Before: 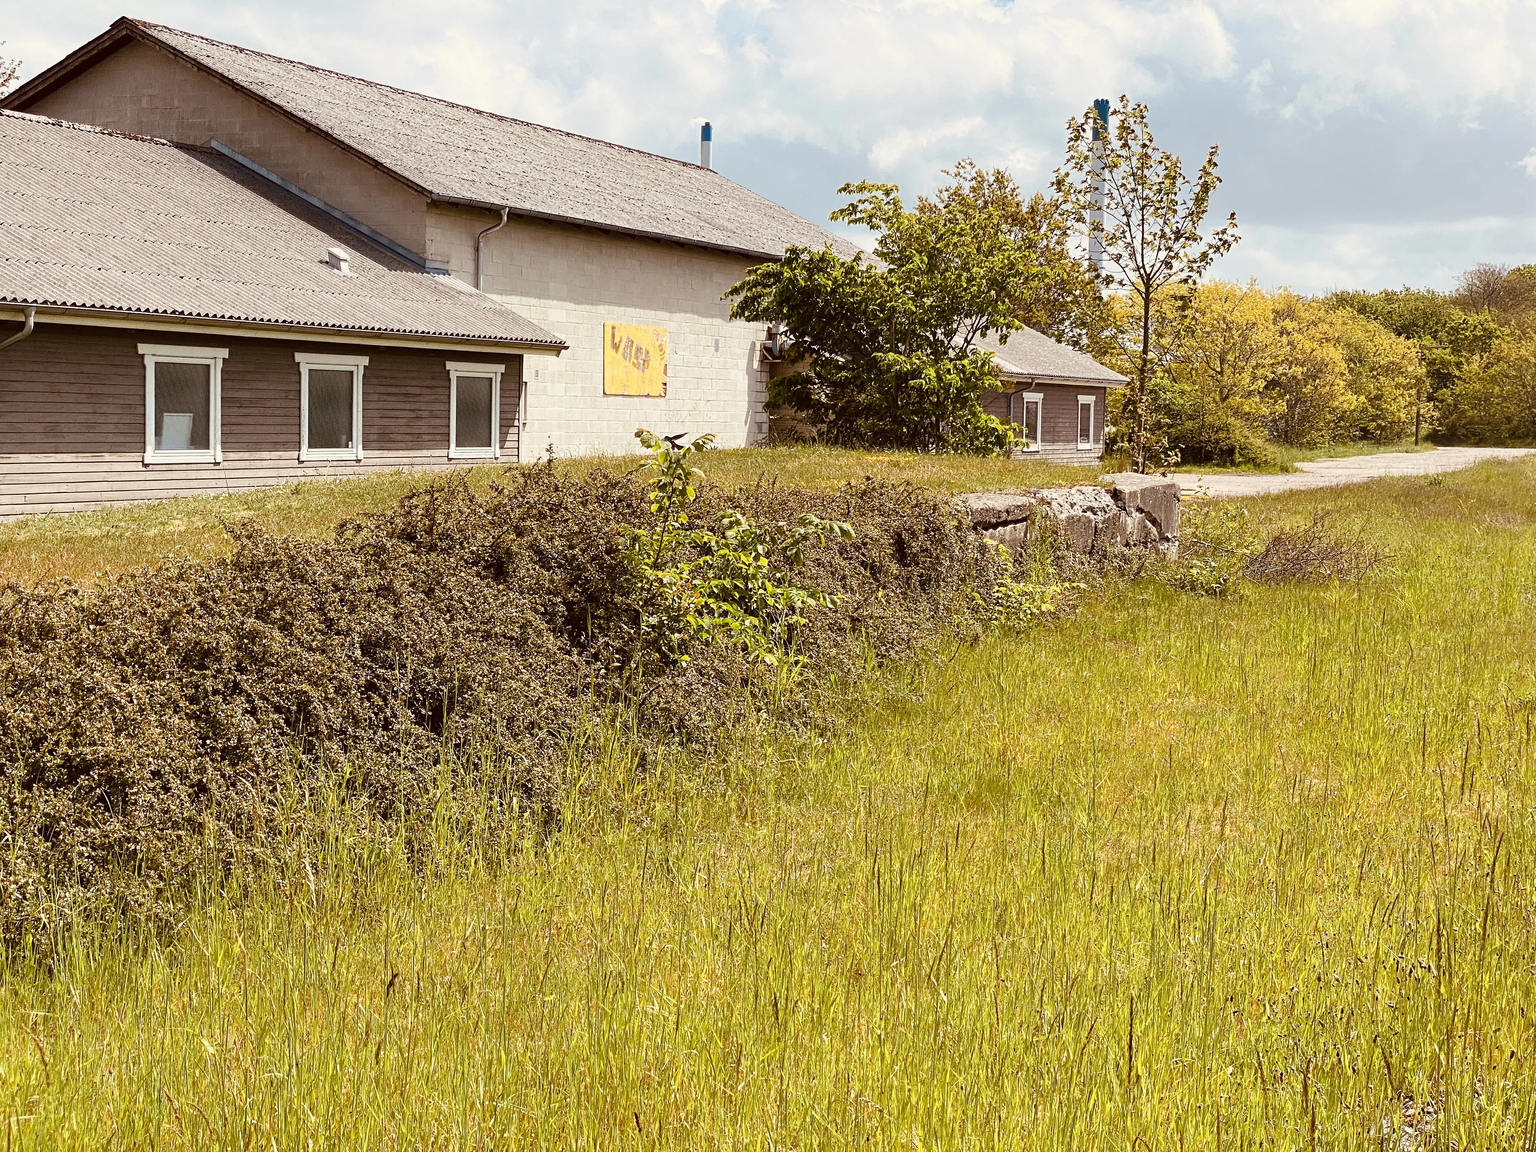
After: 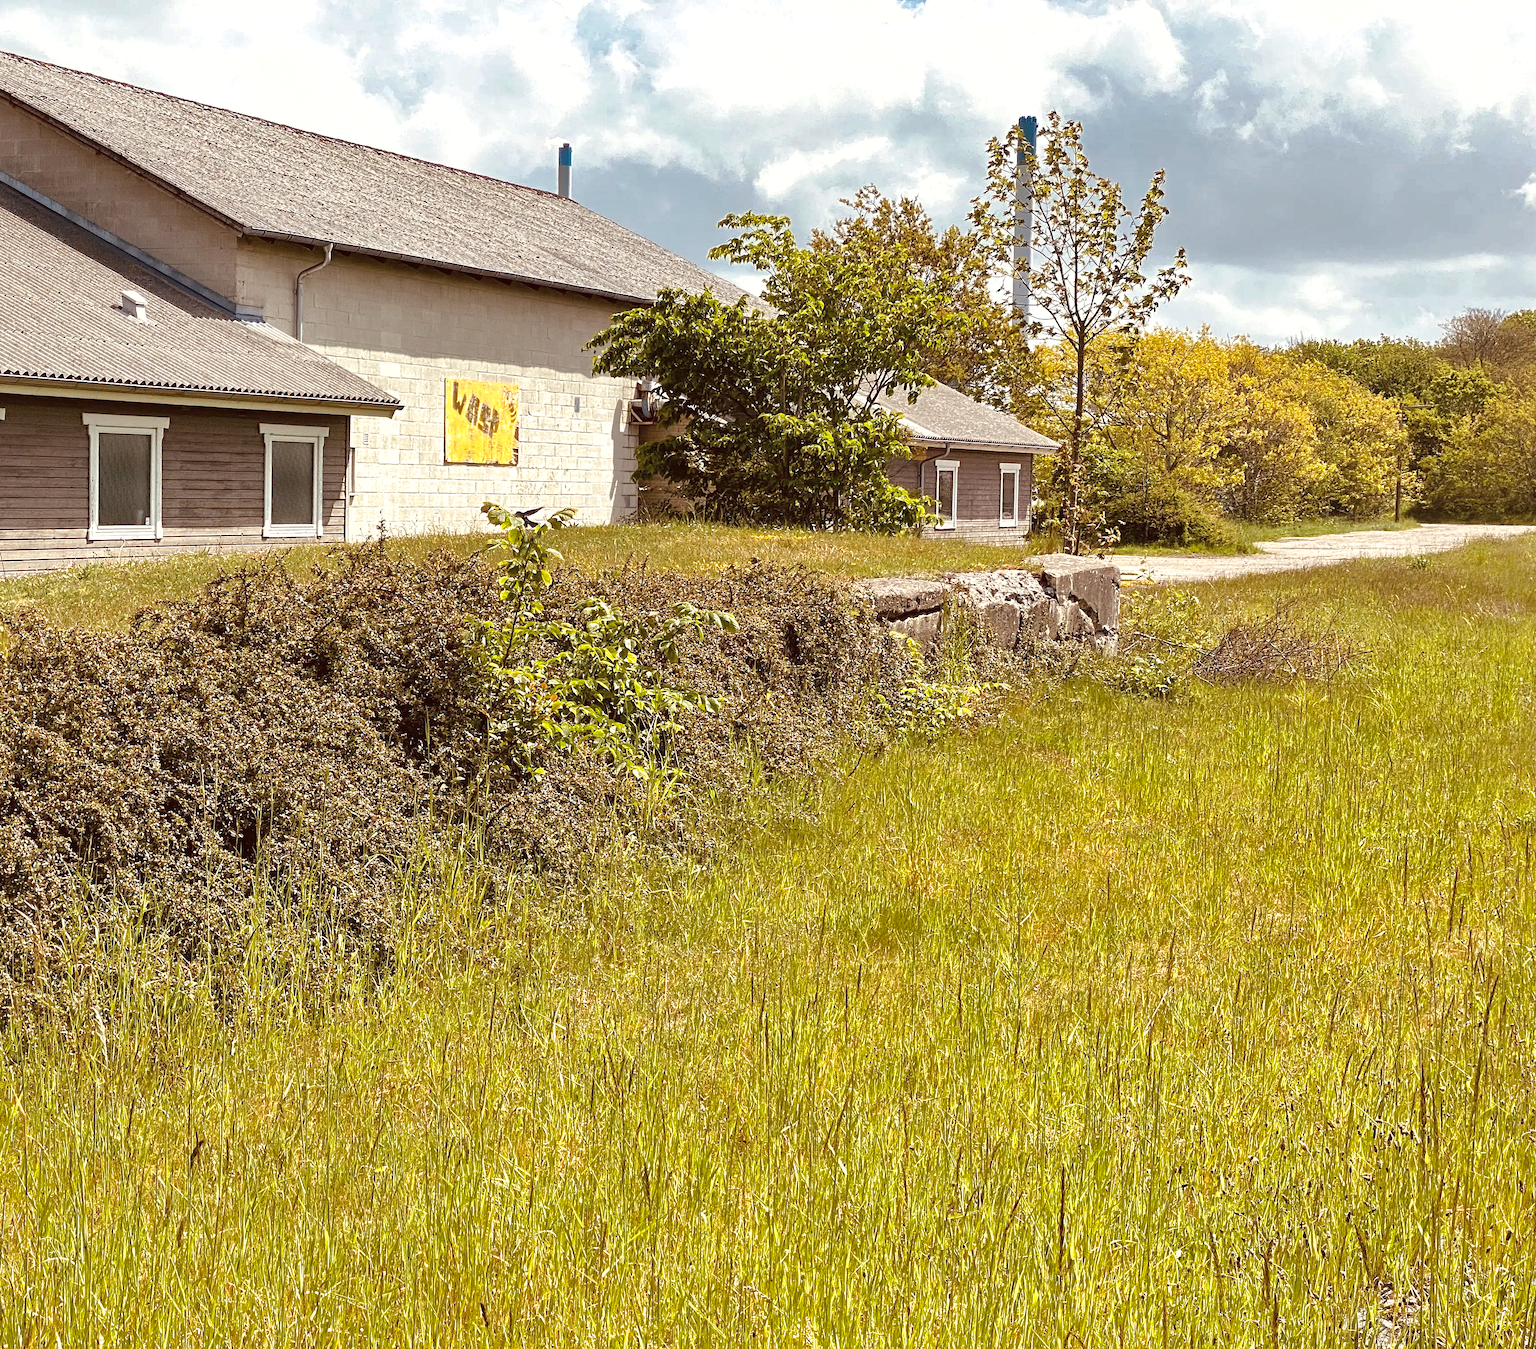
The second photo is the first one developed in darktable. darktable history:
shadows and highlights: shadows 39.68, highlights -59.79
crop and rotate: left 14.622%
exposure: exposure 0.296 EV, compensate highlight preservation false
